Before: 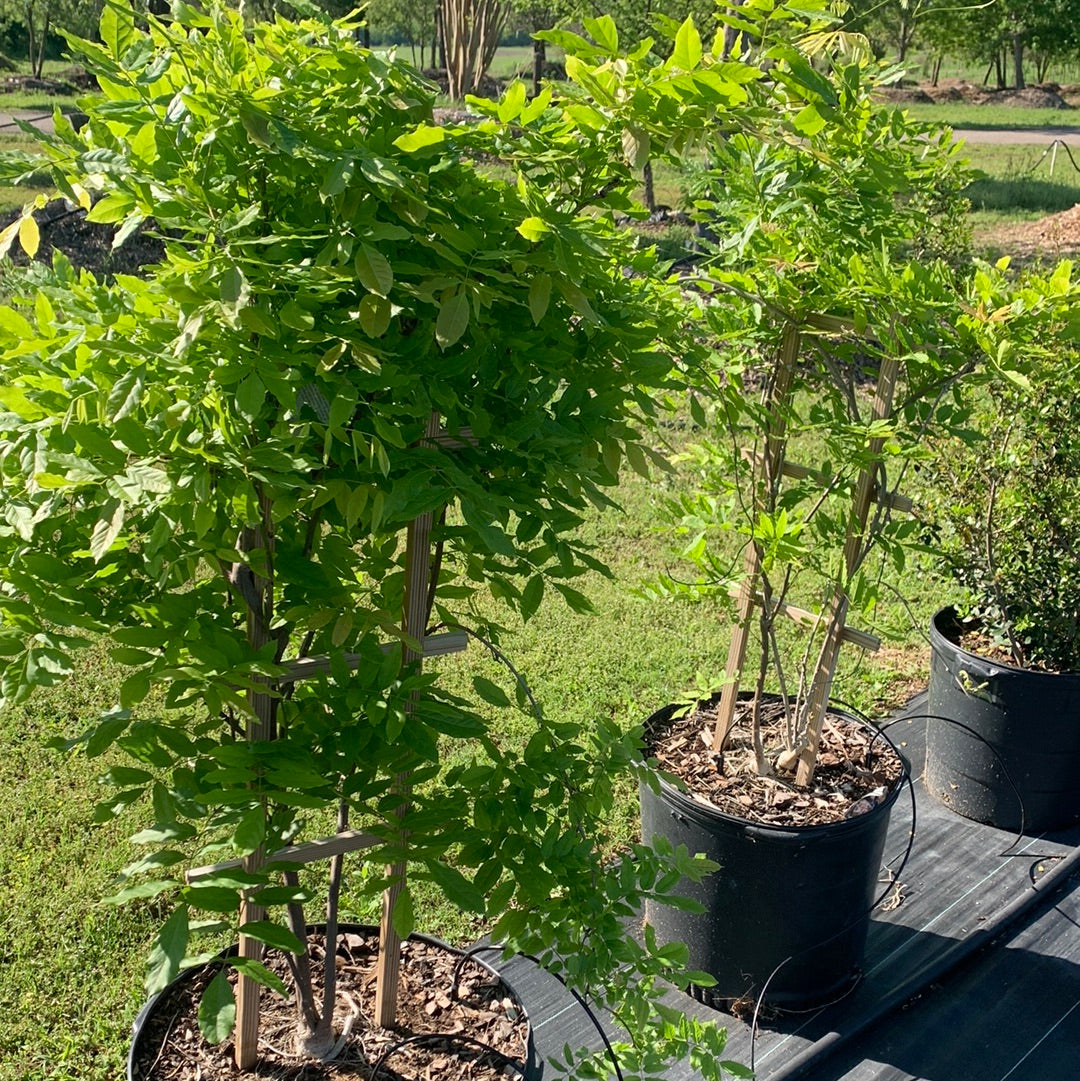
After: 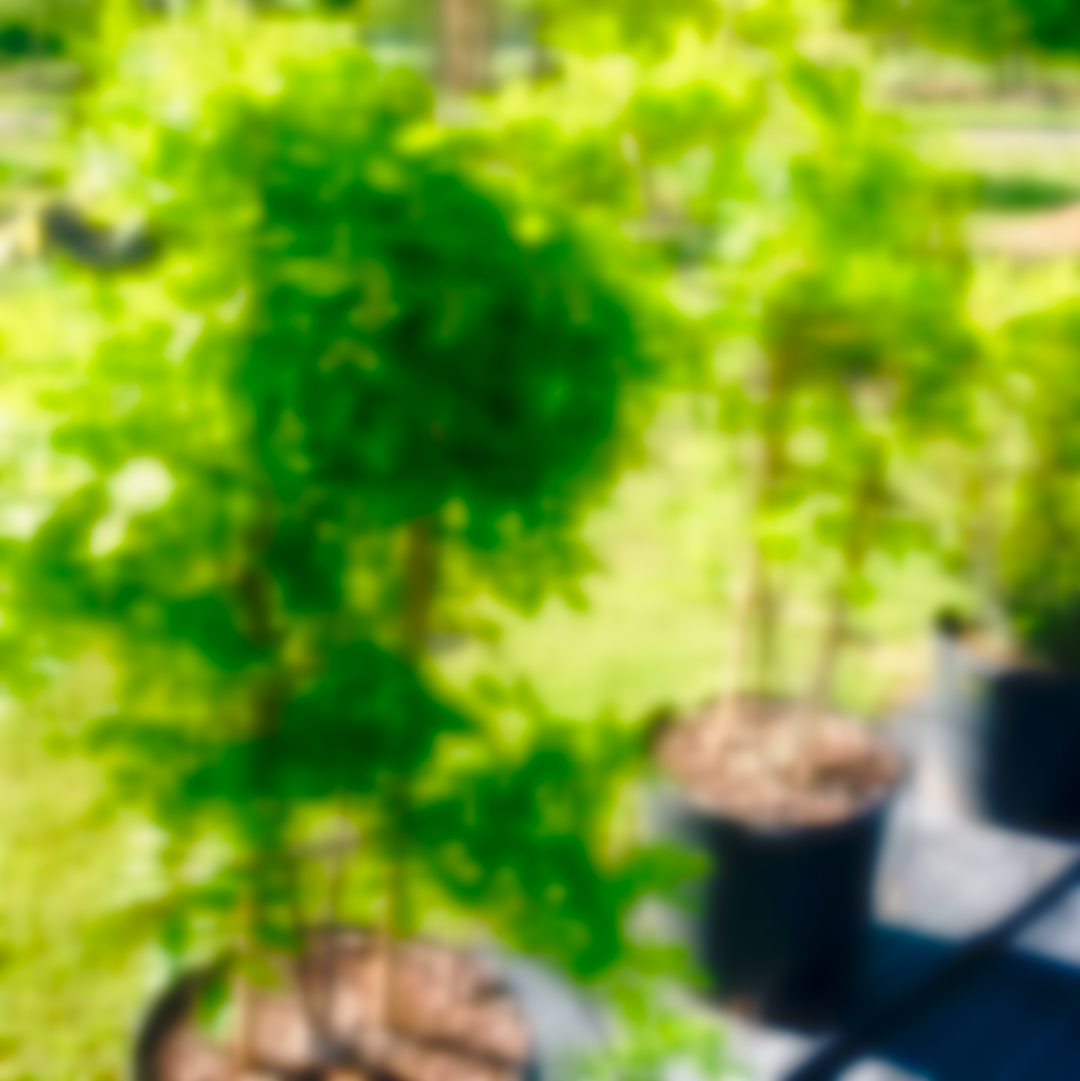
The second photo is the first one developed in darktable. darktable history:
lowpass: on, module defaults
color balance: contrast 6.48%, output saturation 113.3%
color balance rgb: shadows lift › chroma 1%, shadows lift › hue 113°, highlights gain › chroma 0.2%, highlights gain › hue 333°, perceptual saturation grading › global saturation 20%, perceptual saturation grading › highlights -50%, perceptual saturation grading › shadows 25%, contrast -10%
sharpen: on, module defaults
base curve: curves: ch0 [(0, 0) (0.026, 0.03) (0.109, 0.232) (0.351, 0.748) (0.669, 0.968) (1, 1)], preserve colors none
white balance: red 1.004, blue 1.024
